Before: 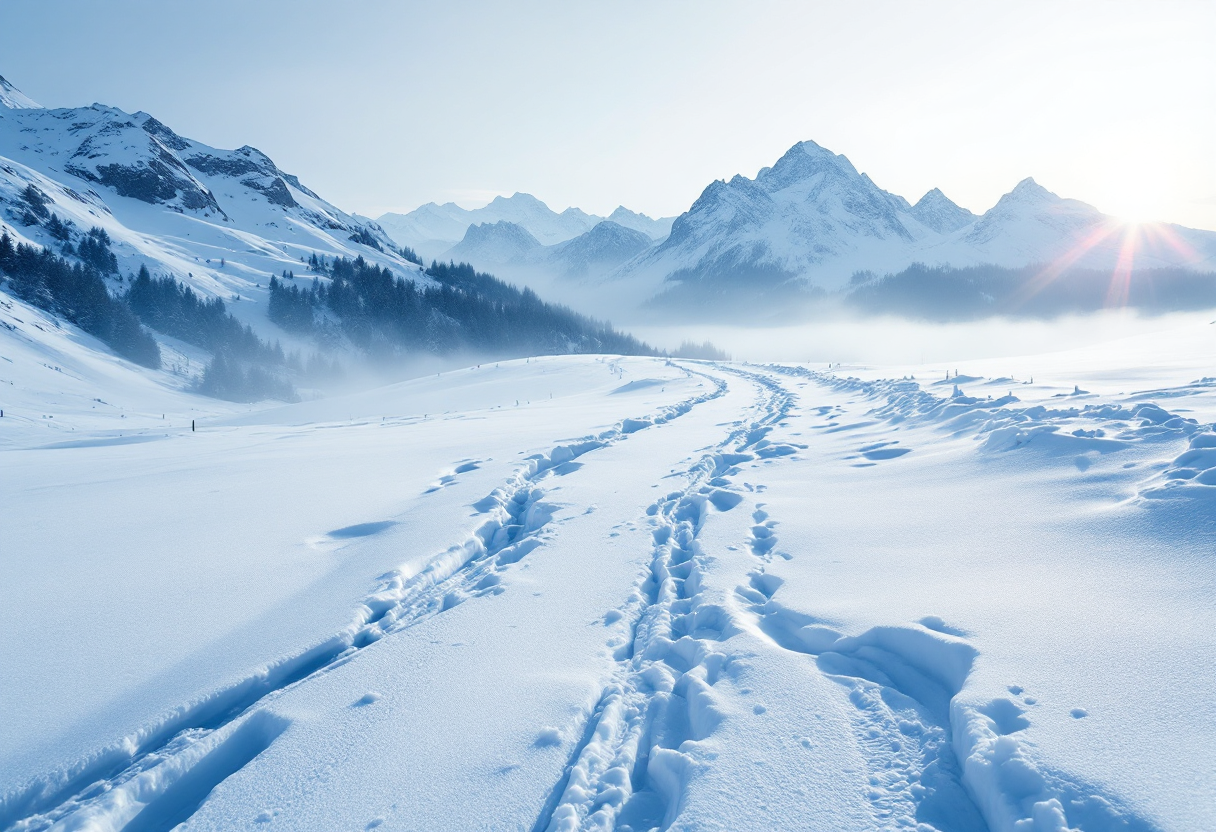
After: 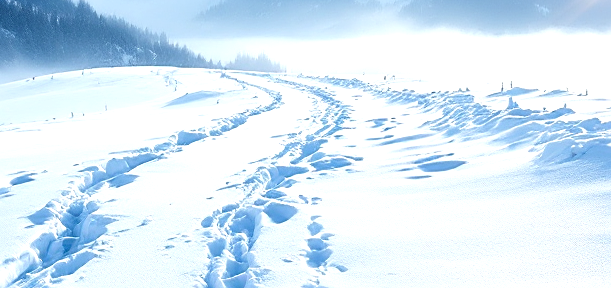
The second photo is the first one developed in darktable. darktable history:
sharpen: on, module defaults
exposure: black level correction 0, exposure 0.5 EV, compensate exposure bias true, compensate highlight preservation false
crop: left 36.607%, top 34.735%, right 13.146%, bottom 30.611%
